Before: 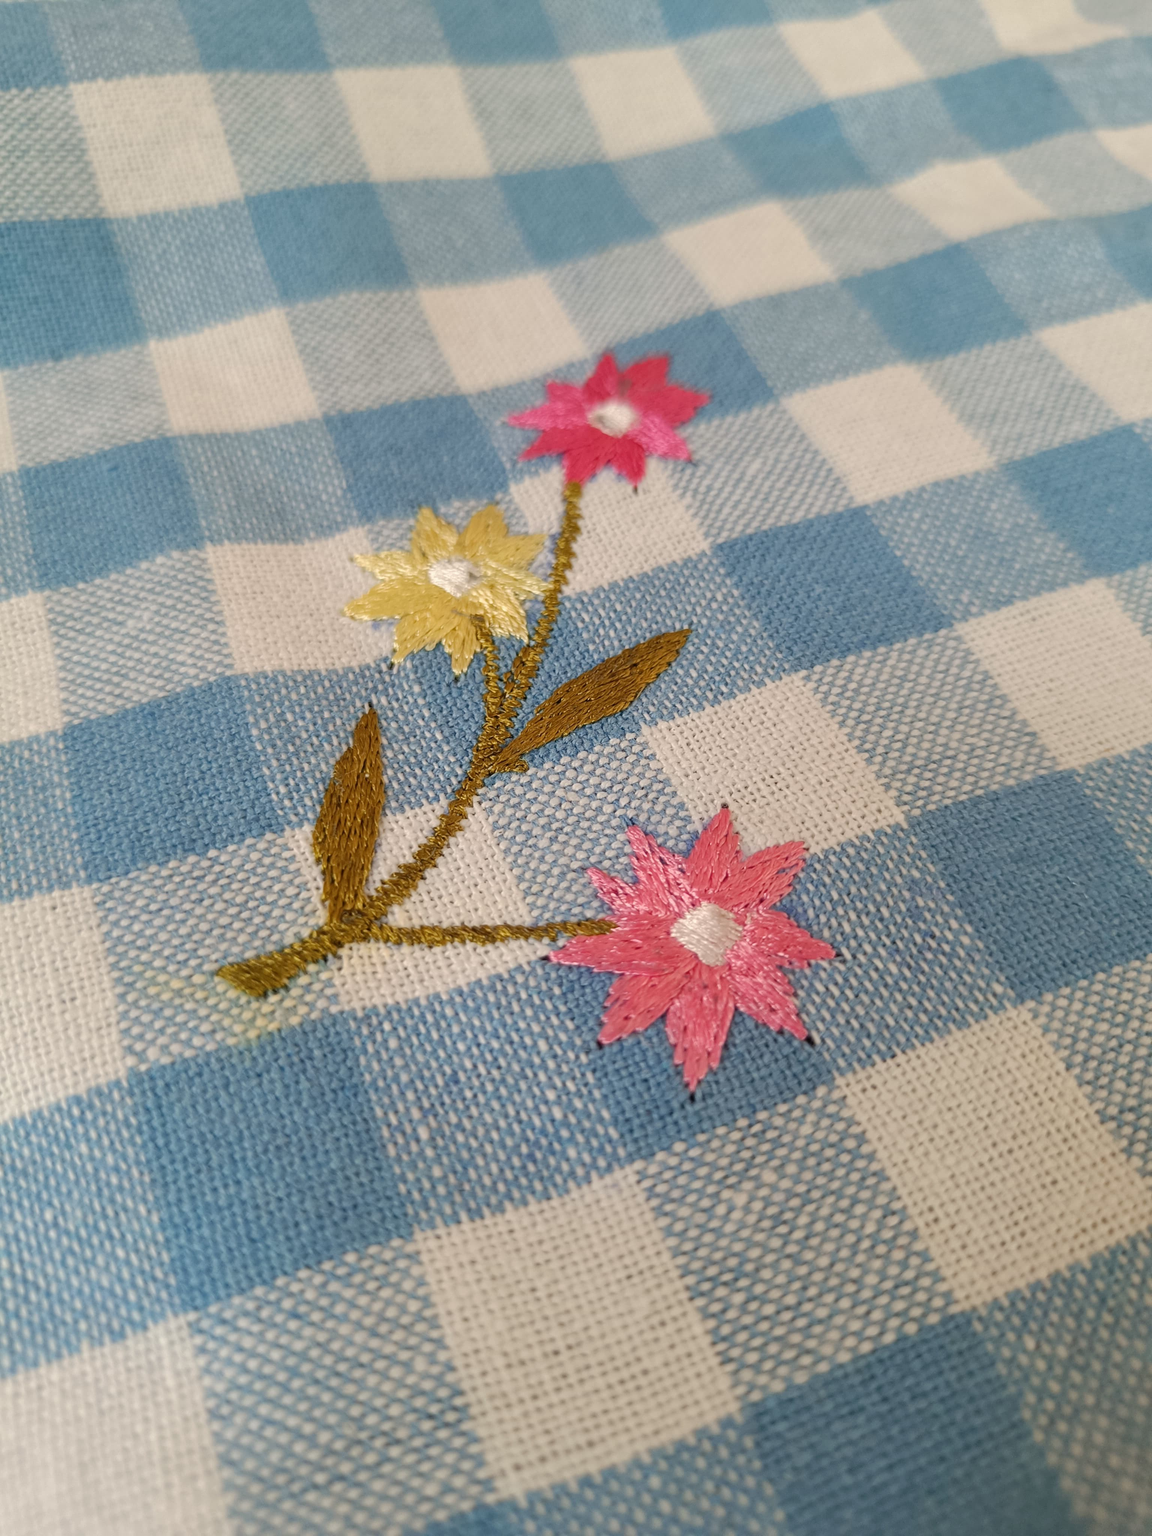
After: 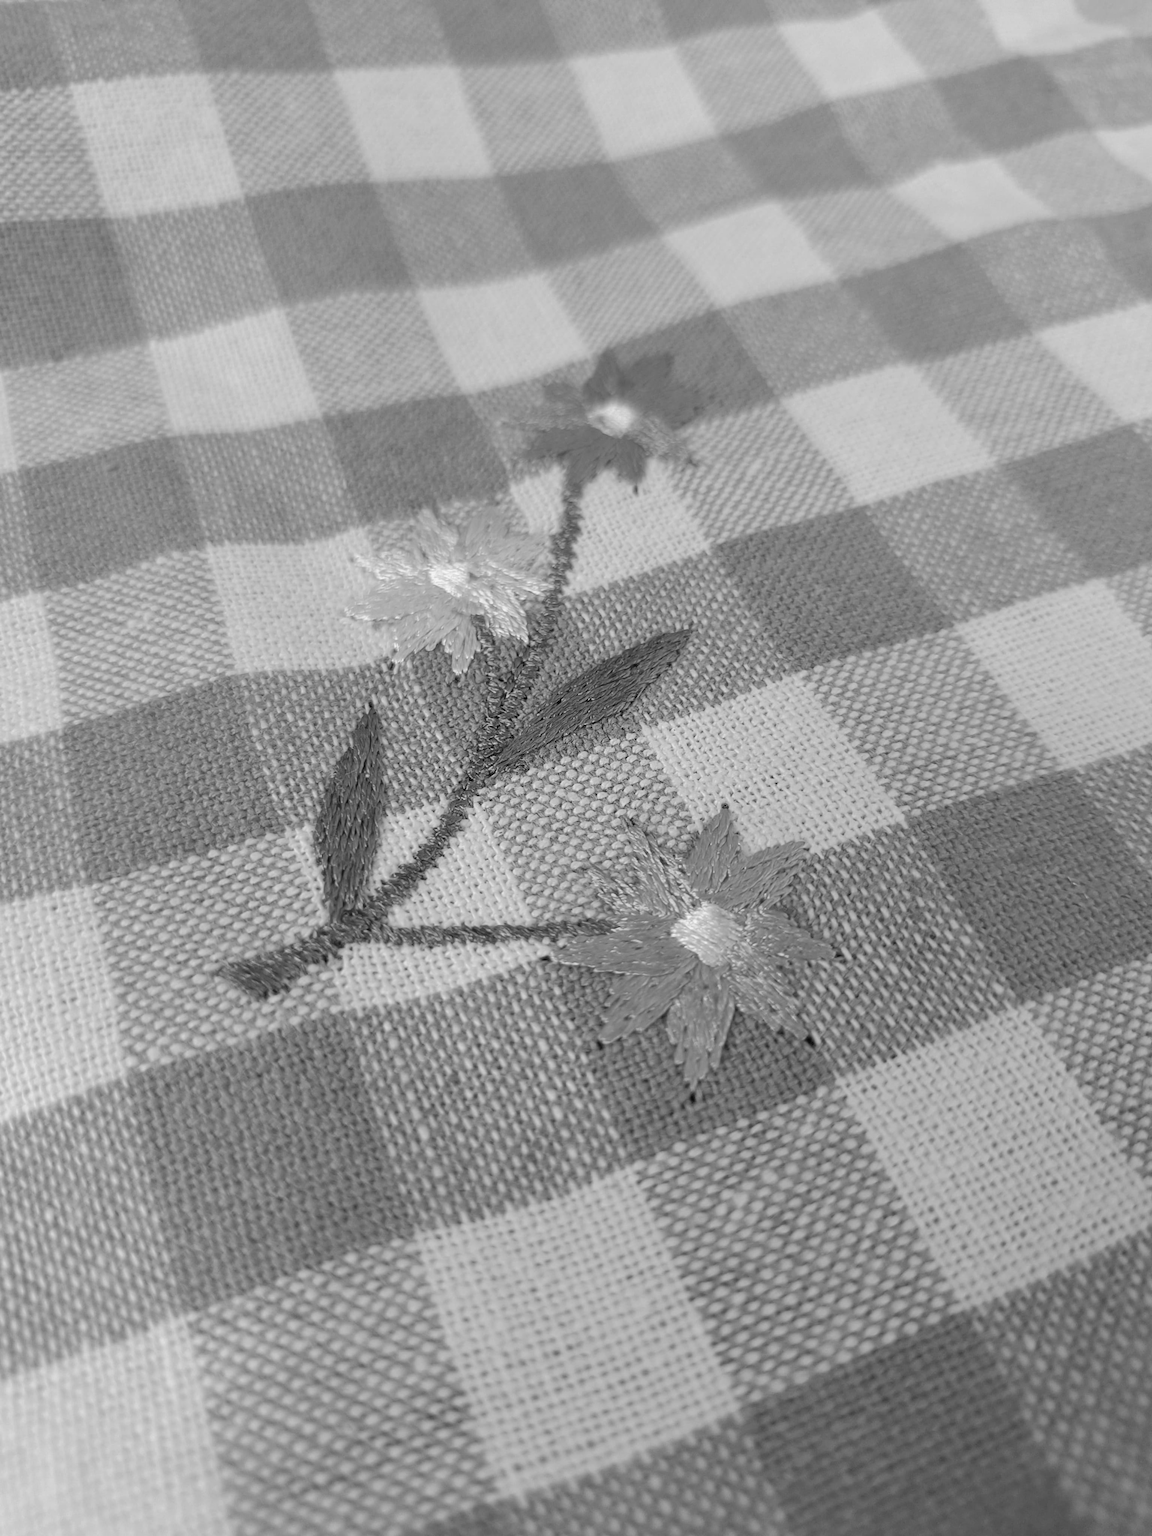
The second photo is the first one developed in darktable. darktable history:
monochrome: size 3.1
color correction: highlights a* 0.162, highlights b* 29.53, shadows a* -0.162, shadows b* 21.09
